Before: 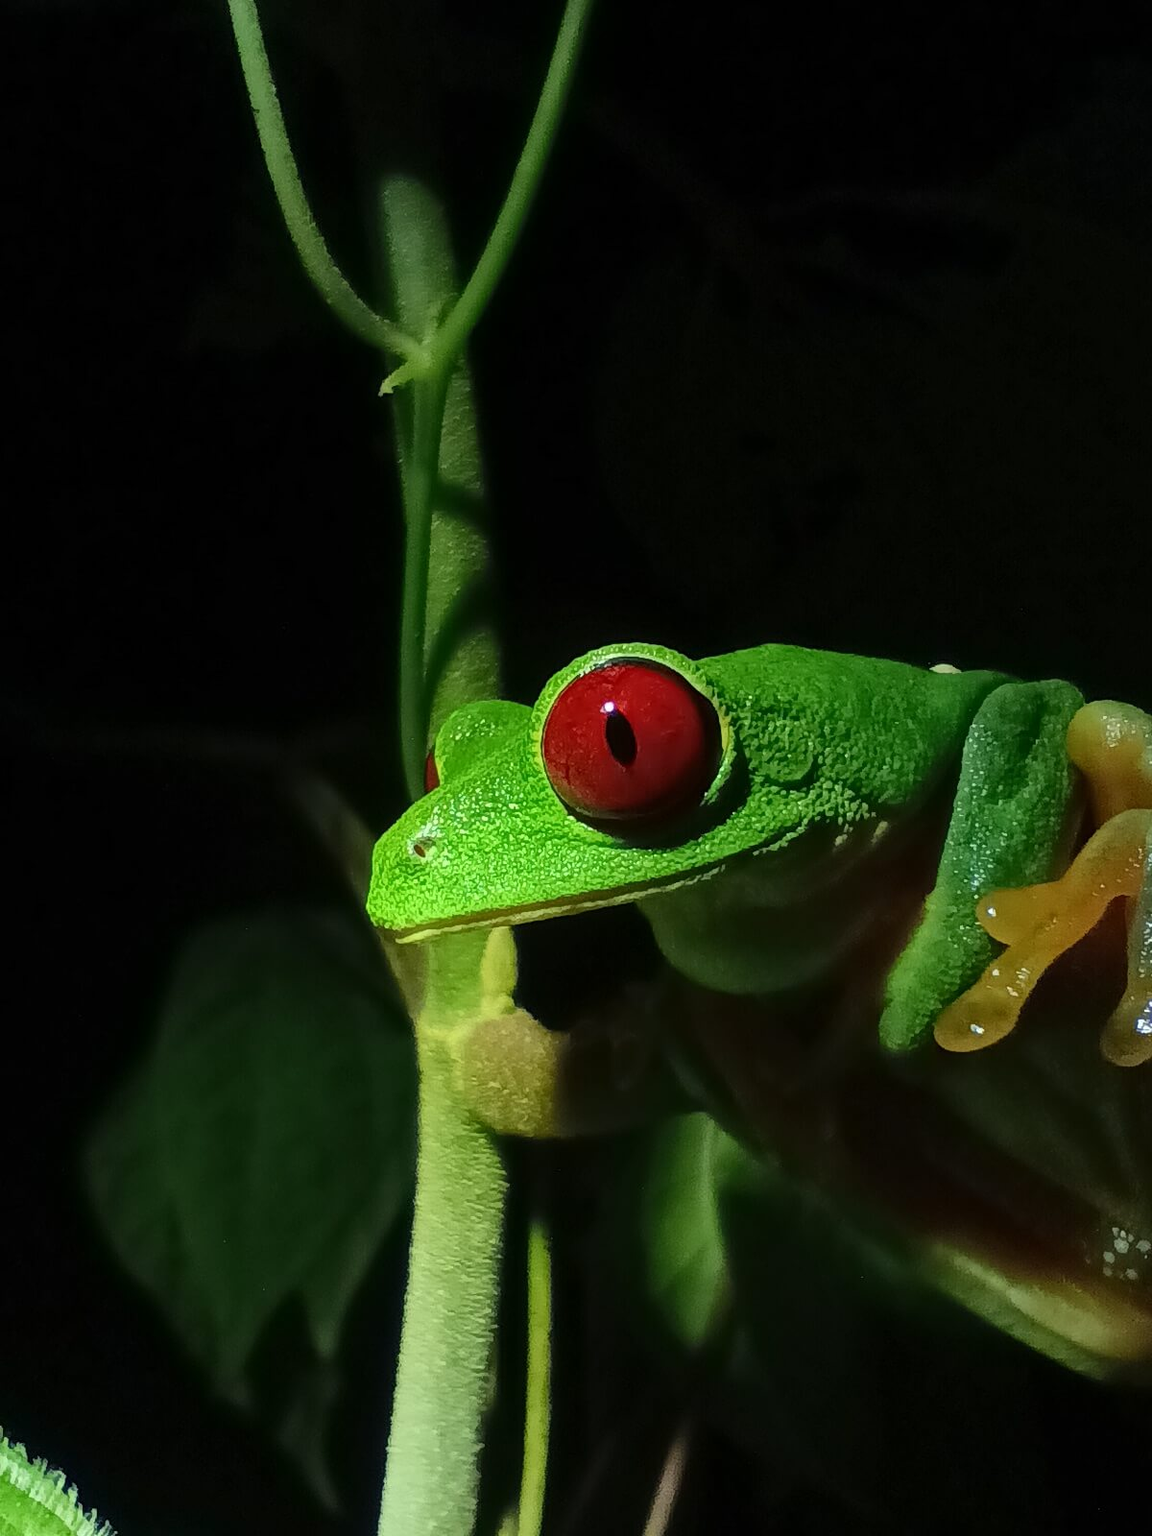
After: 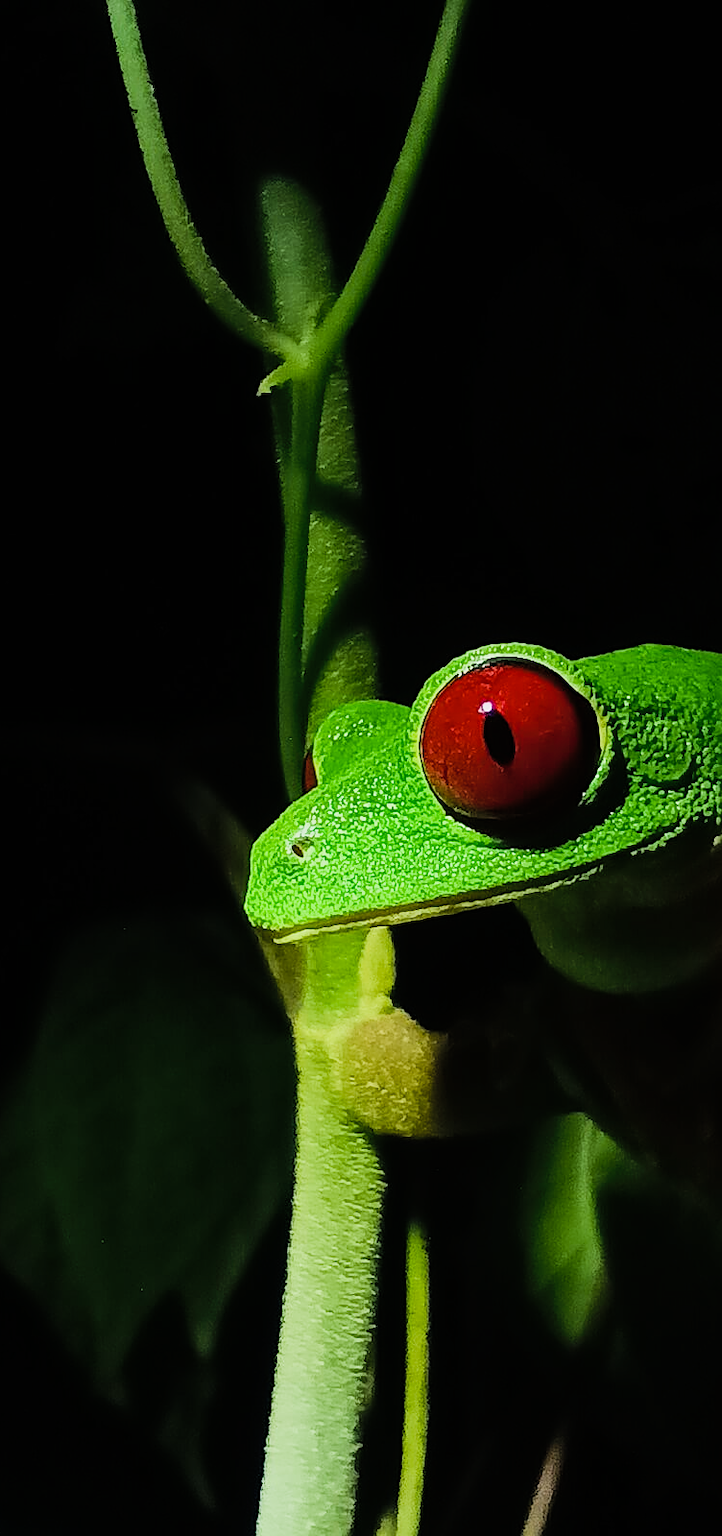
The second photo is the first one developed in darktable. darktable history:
white balance: emerald 1
sharpen: on, module defaults
sigmoid: contrast 1.7
contrast brightness saturation: contrast 0.05, brightness 0.06, saturation 0.01
crop: left 10.644%, right 26.528%
